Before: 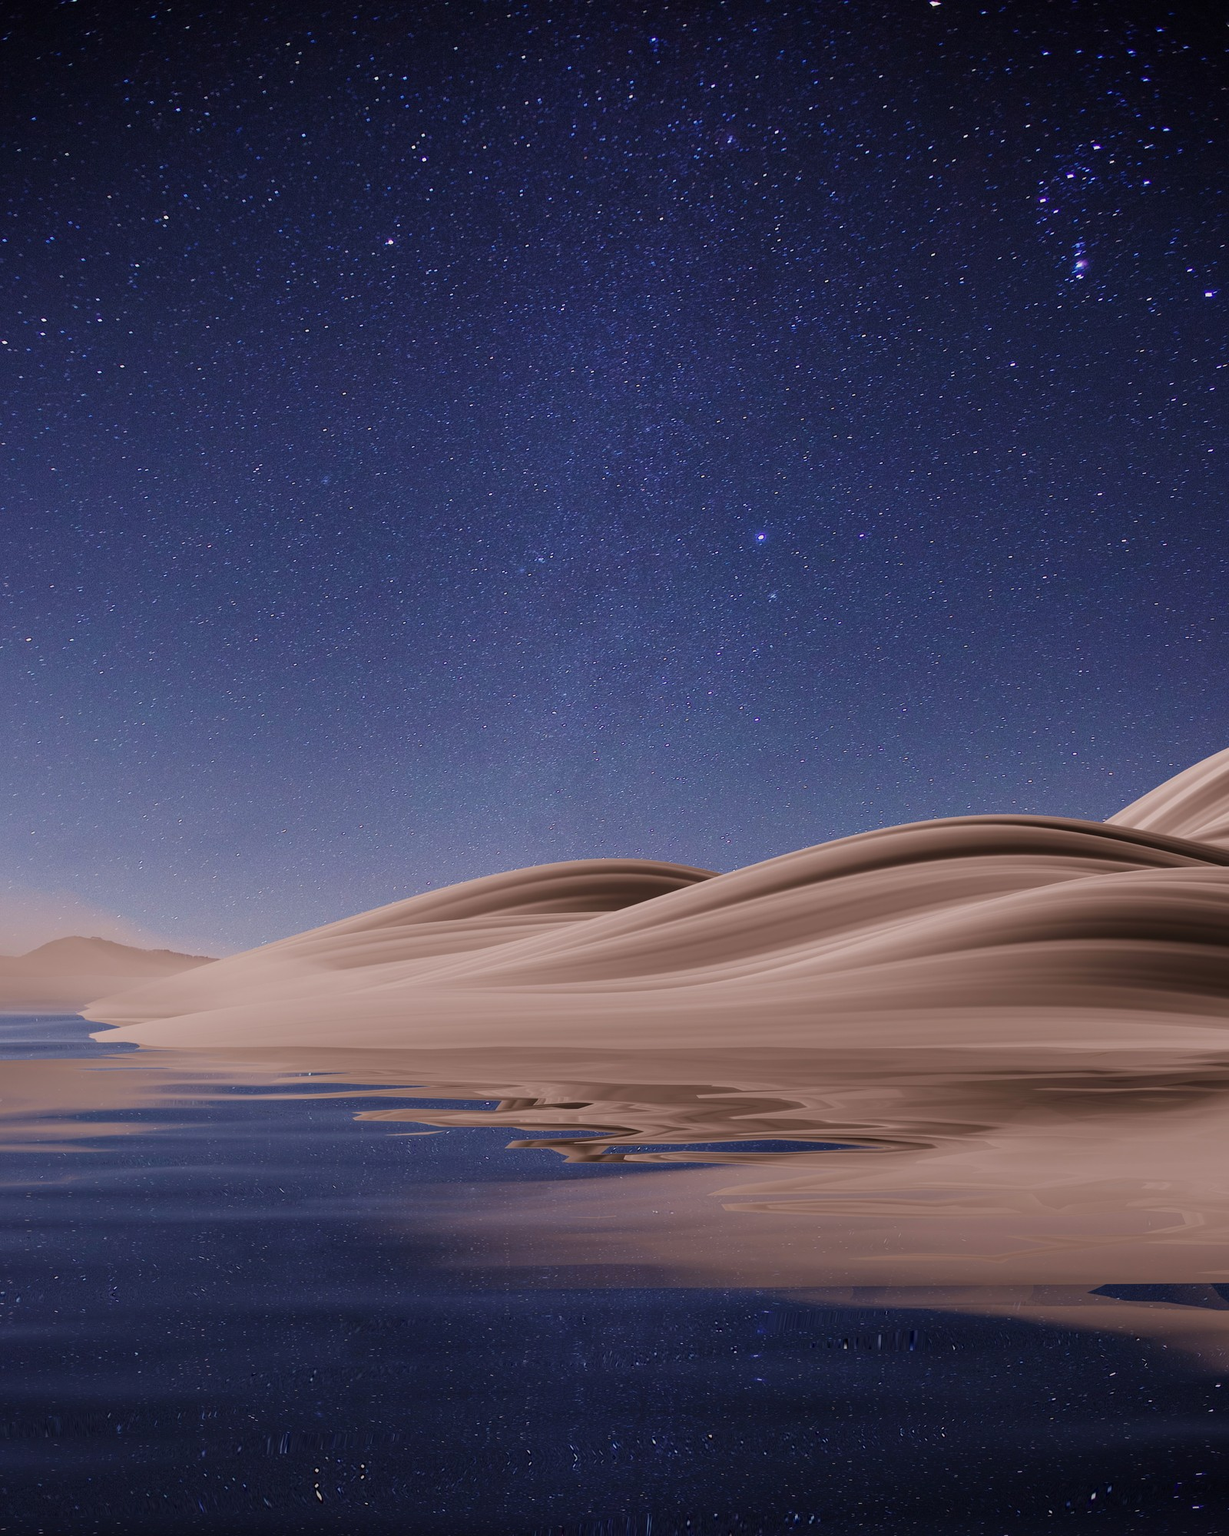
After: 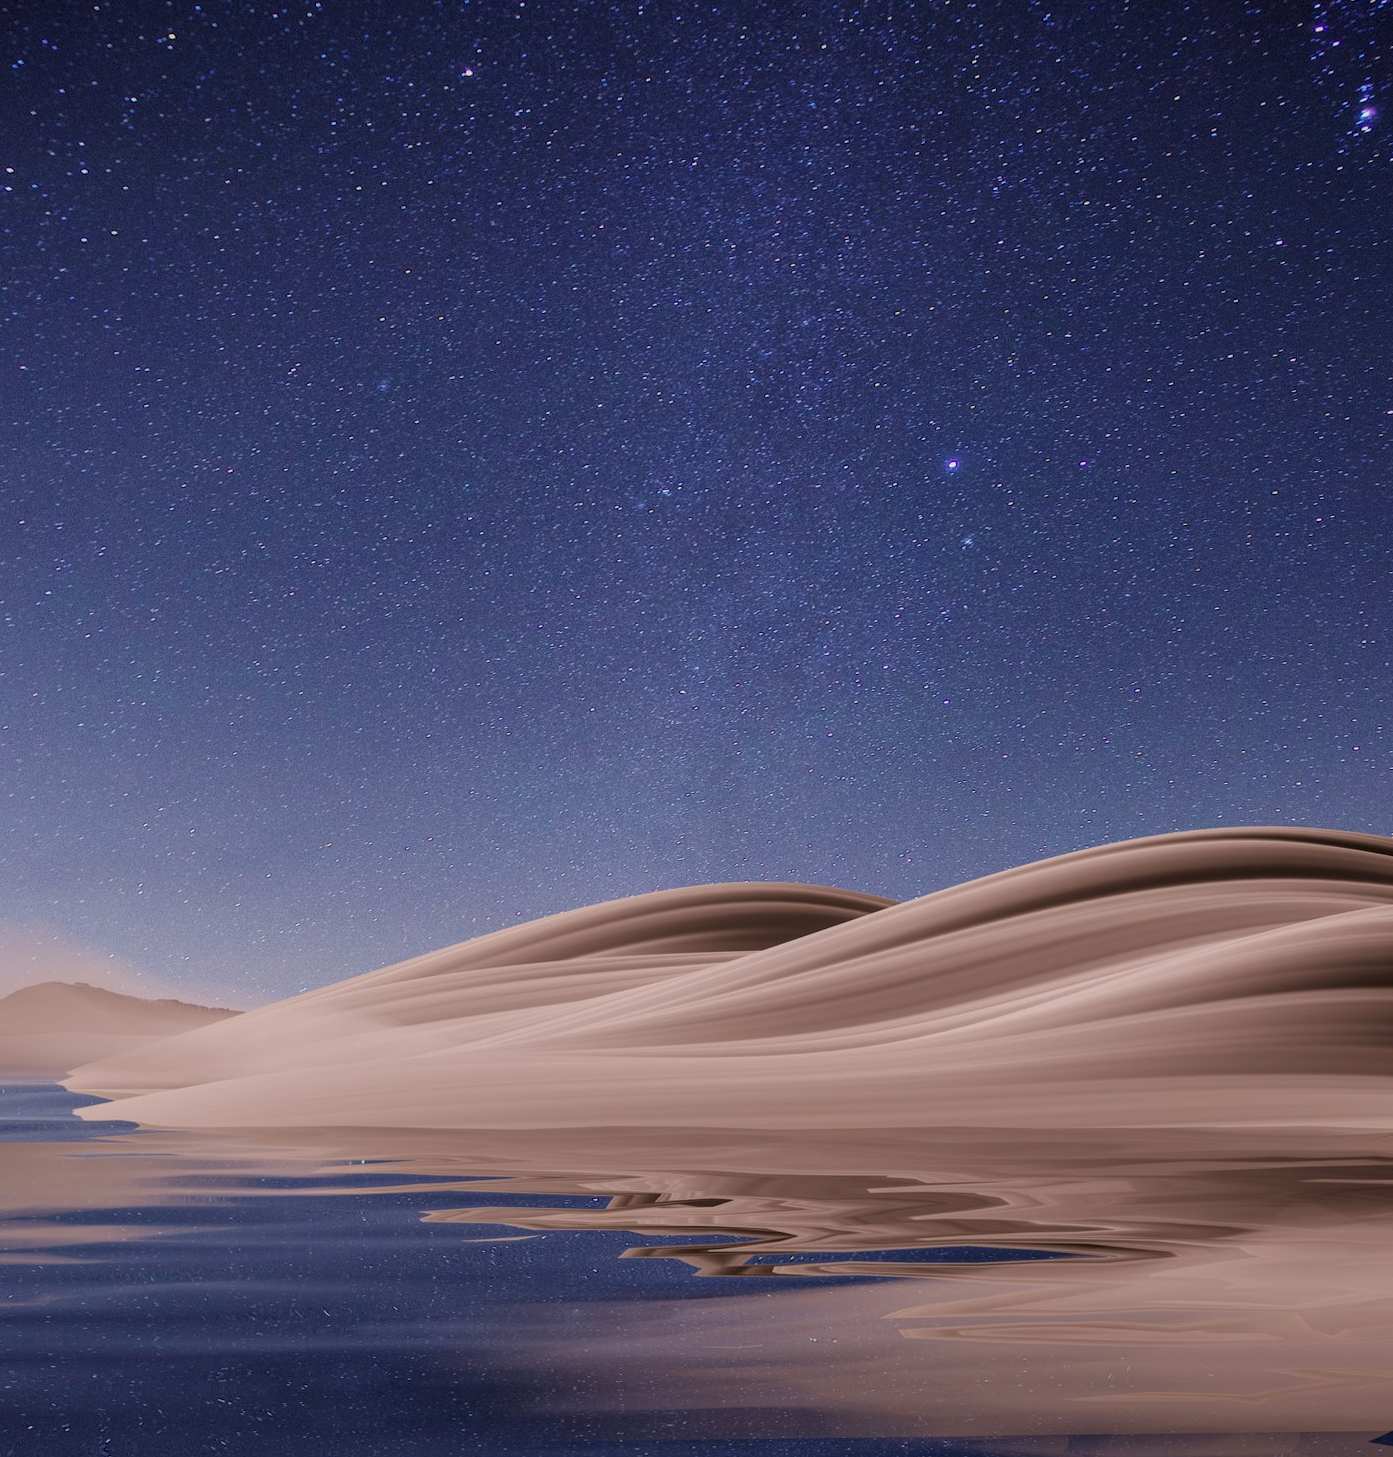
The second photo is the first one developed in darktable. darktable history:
rotate and perspective: rotation 0.174°, lens shift (vertical) 0.013, lens shift (horizontal) 0.019, shear 0.001, automatic cropping original format, crop left 0.007, crop right 0.991, crop top 0.016, crop bottom 0.997
crop and rotate: left 2.425%, top 11.305%, right 9.6%, bottom 15.08%
local contrast: on, module defaults
